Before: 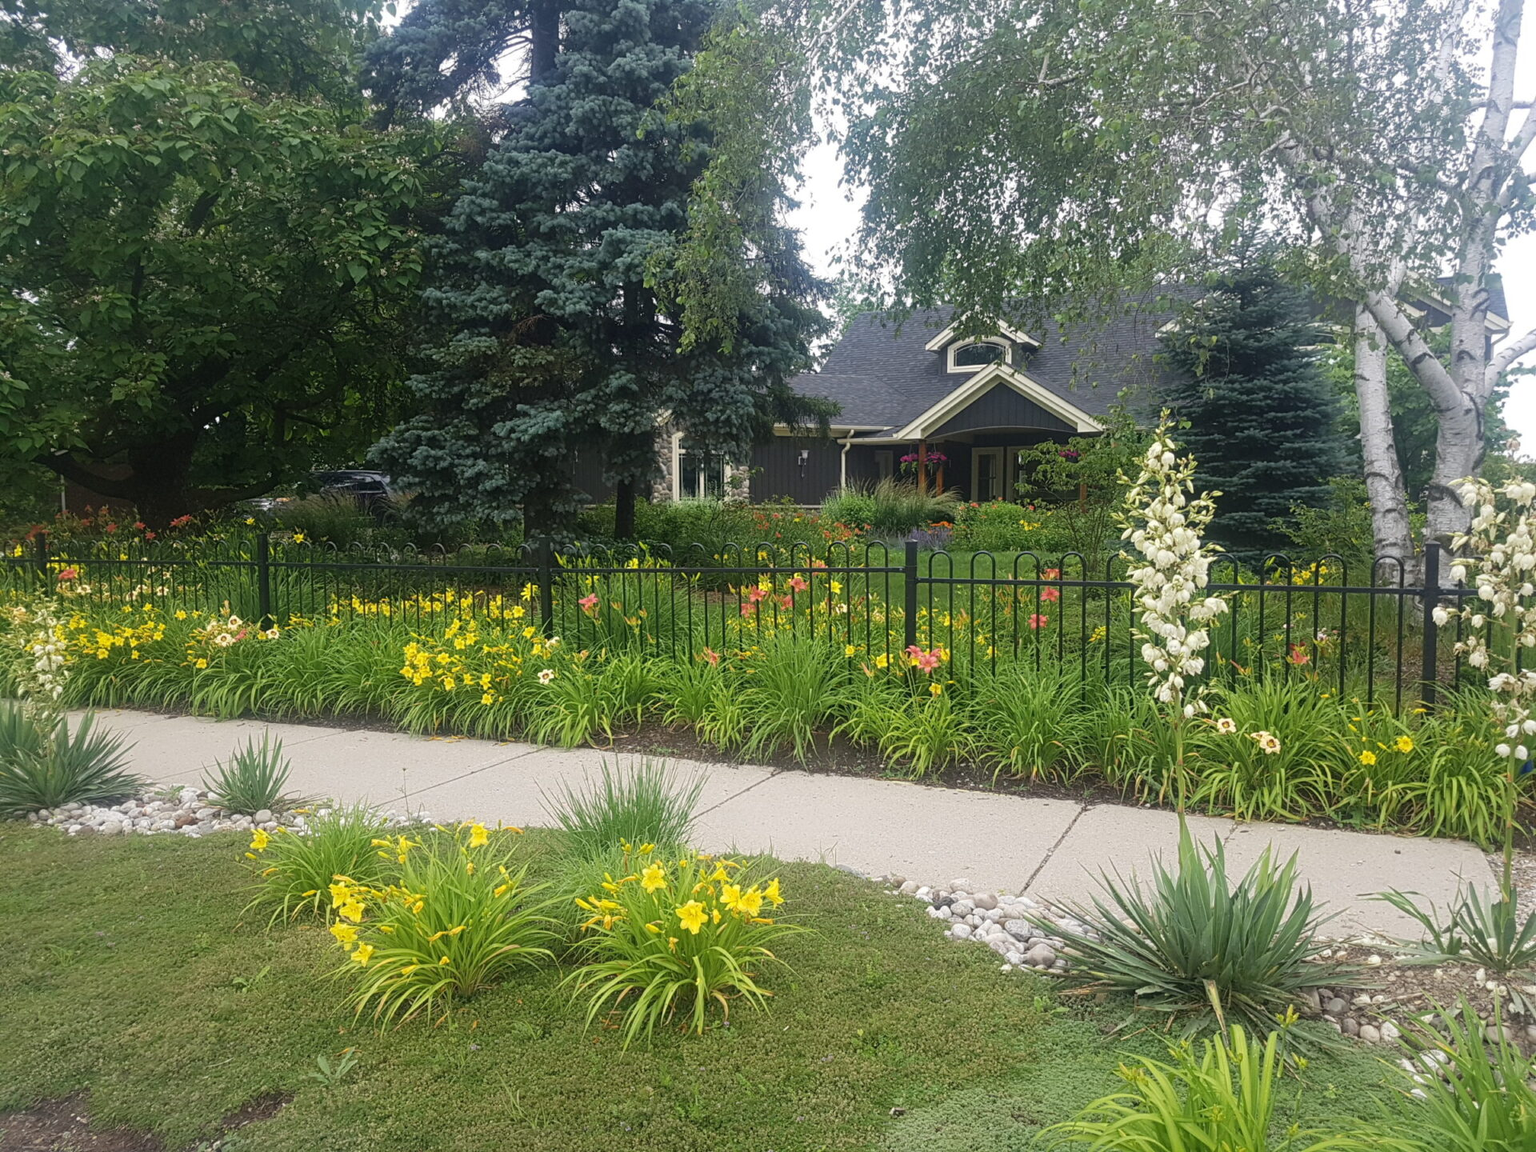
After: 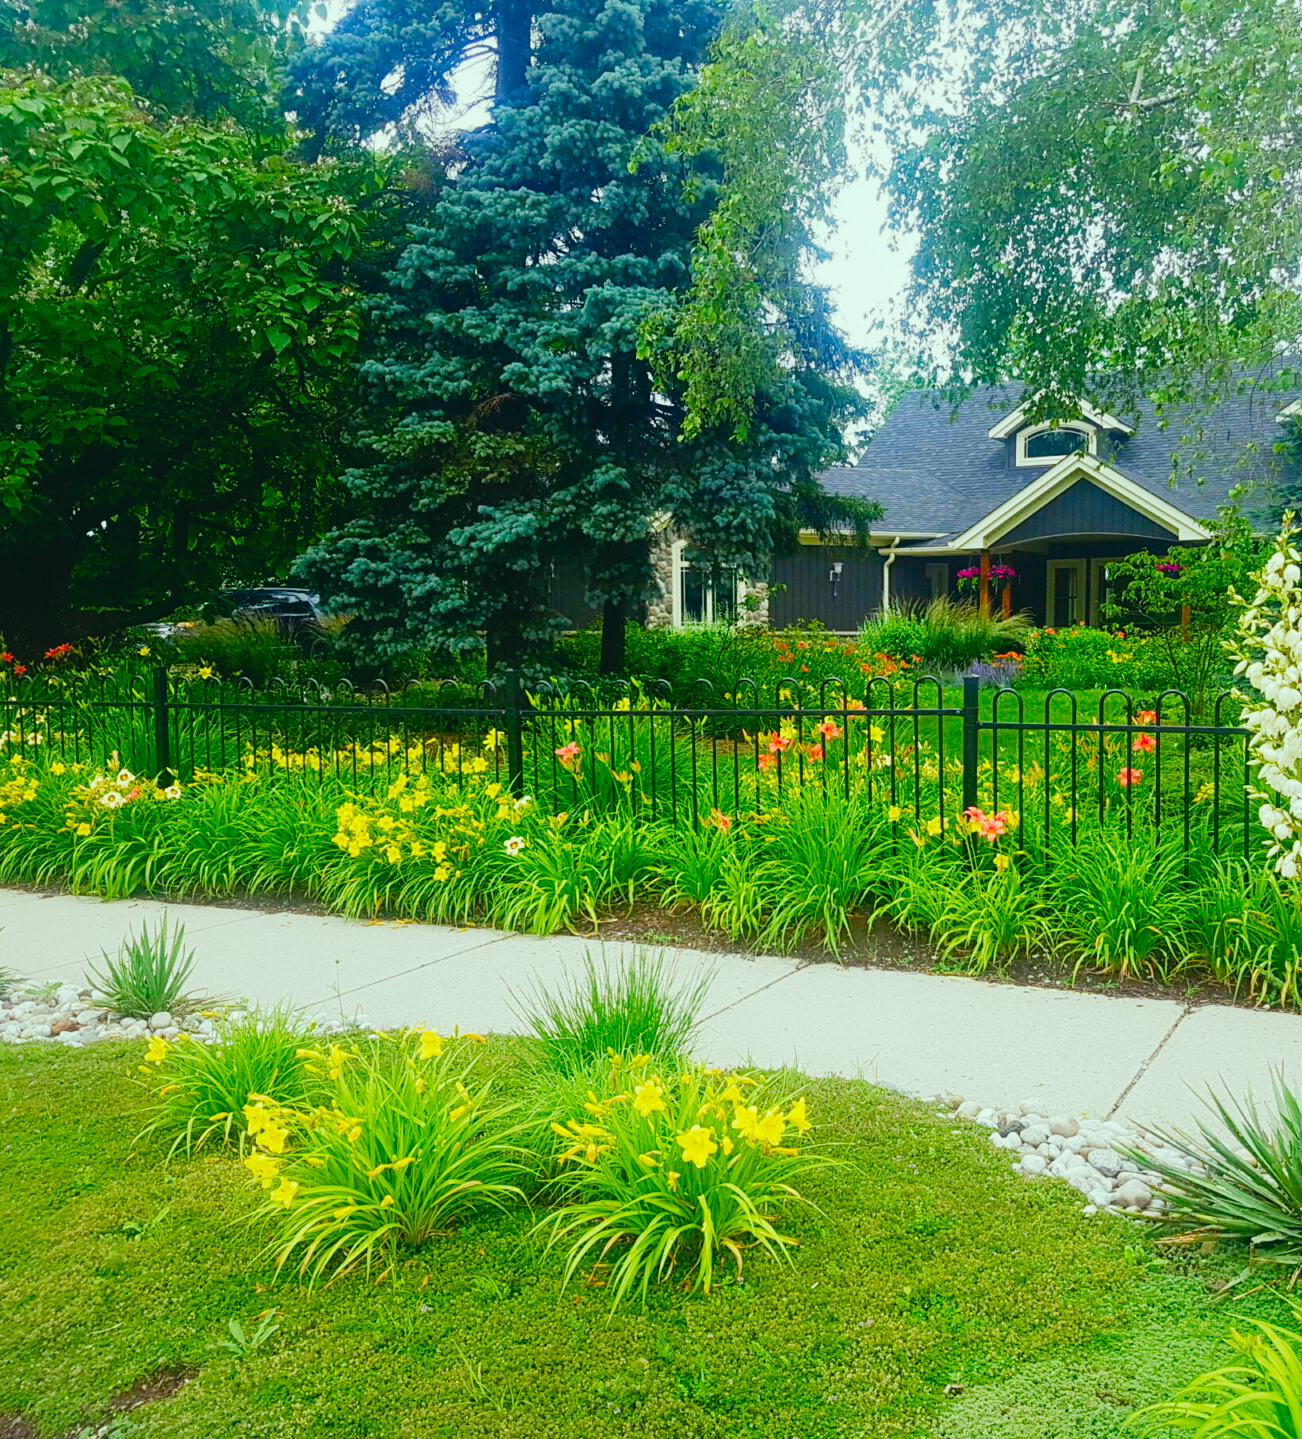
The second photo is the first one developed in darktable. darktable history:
color correction: highlights a* -7.62, highlights b* 1.58, shadows a* -3.73, saturation 1.39
crop and rotate: left 8.781%, right 23.375%
tone curve: curves: ch0 [(0, 0.039) (0.113, 0.081) (0.204, 0.204) (0.498, 0.608) (0.709, 0.819) (0.984, 0.961)]; ch1 [(0, 0) (0.172, 0.123) (0.317, 0.272) (0.414, 0.382) (0.476, 0.479) (0.505, 0.501) (0.528, 0.54) (0.618, 0.647) (0.709, 0.764) (1, 1)]; ch2 [(0, 0) (0.411, 0.424) (0.492, 0.502) (0.521, 0.513) (0.537, 0.57) (0.686, 0.638) (1, 1)], preserve colors none
shadows and highlights: shadows 25.32, highlights -23.49
color balance rgb: perceptual saturation grading › global saturation 20%, perceptual saturation grading › highlights -25.468%, perceptual saturation grading › shadows 25.38%, global vibrance 20%
